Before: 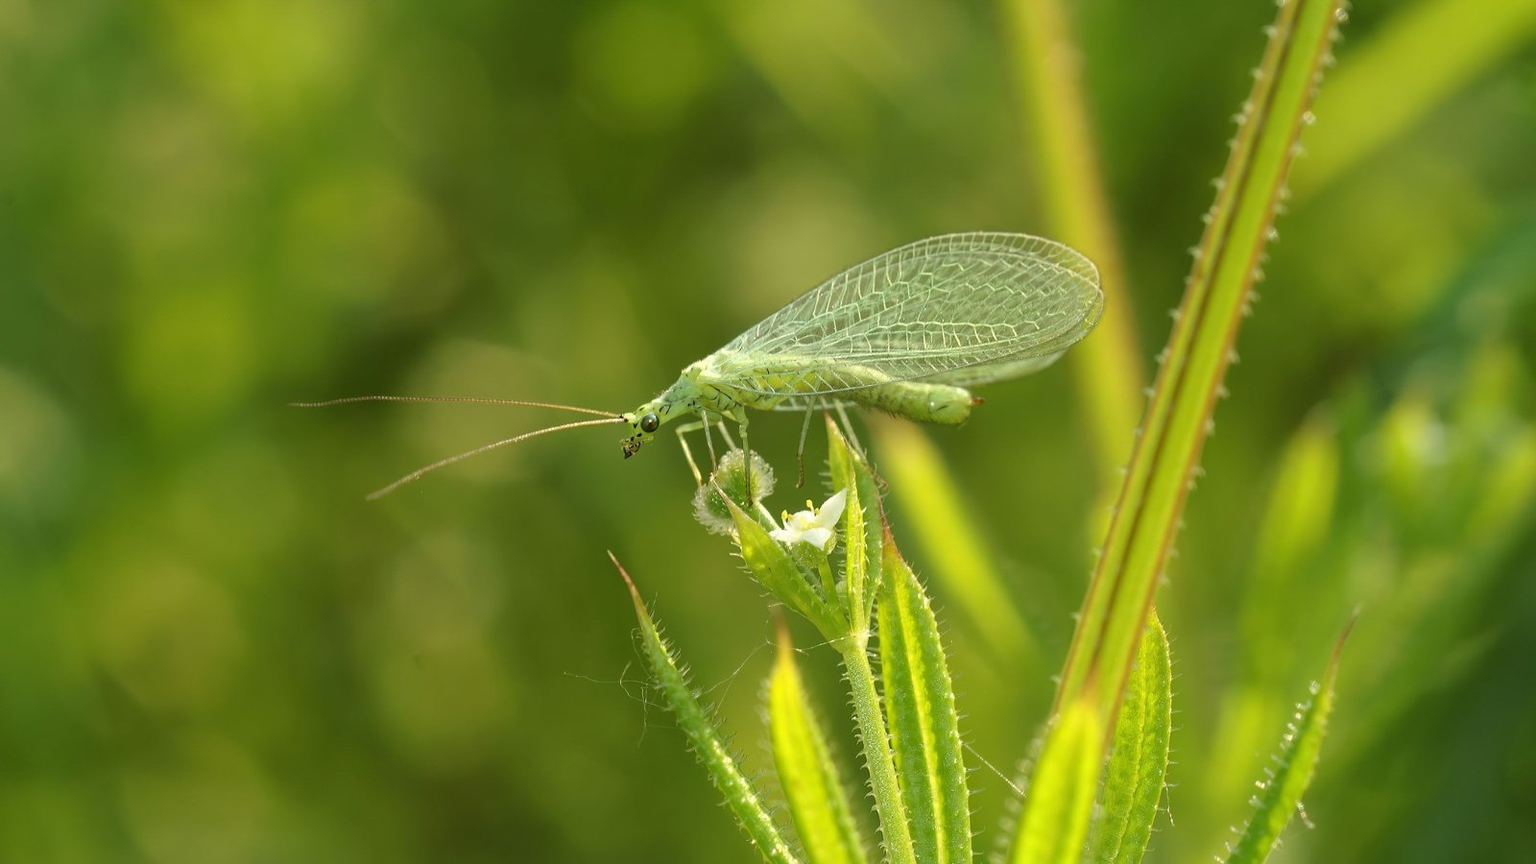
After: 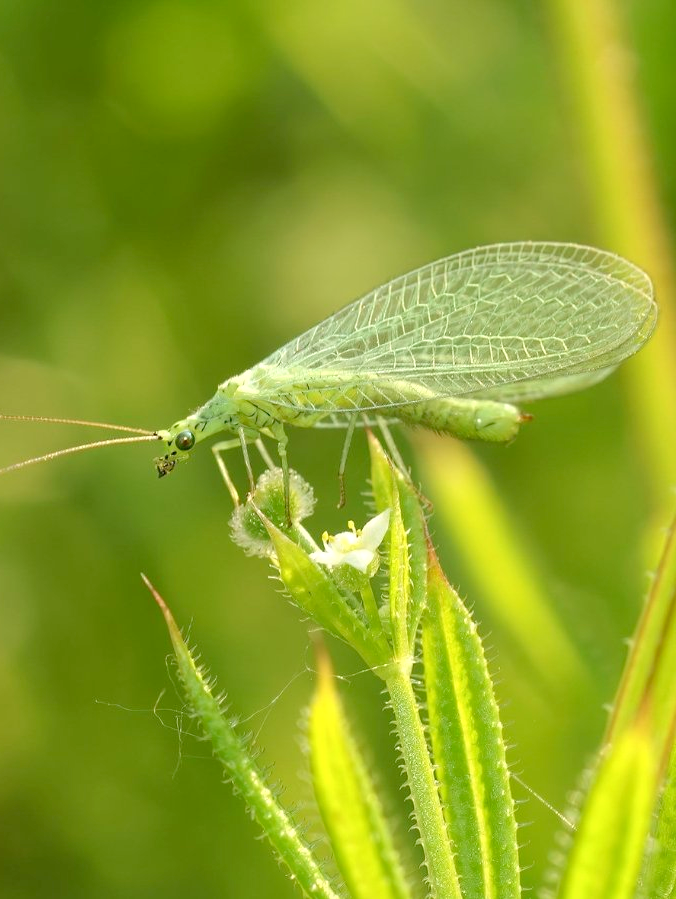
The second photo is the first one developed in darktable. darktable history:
crop: left 30.811%, right 26.928%
local contrast: highlights 107%, shadows 102%, detail 119%, midtone range 0.2
levels: levels [0, 0.43, 0.984]
